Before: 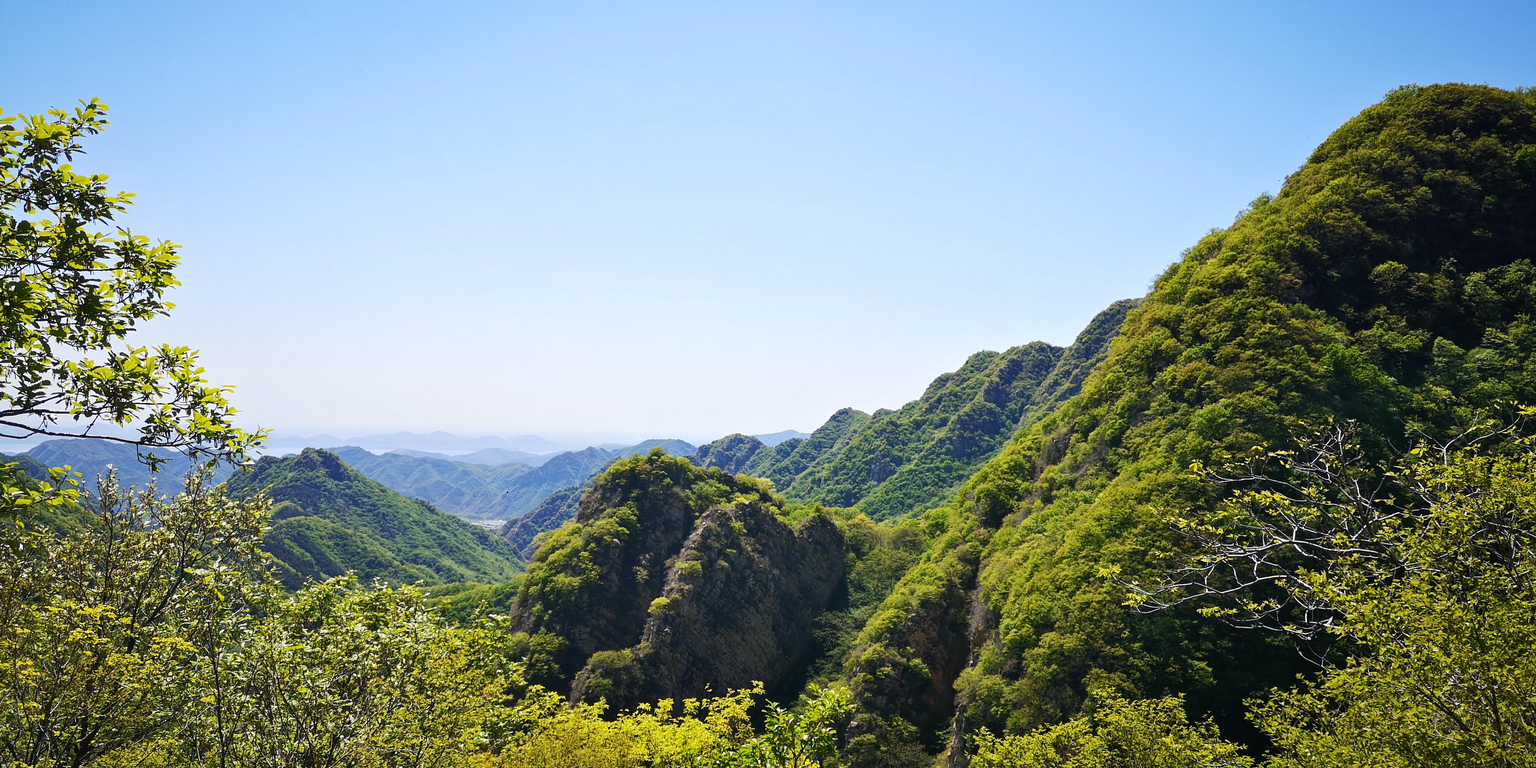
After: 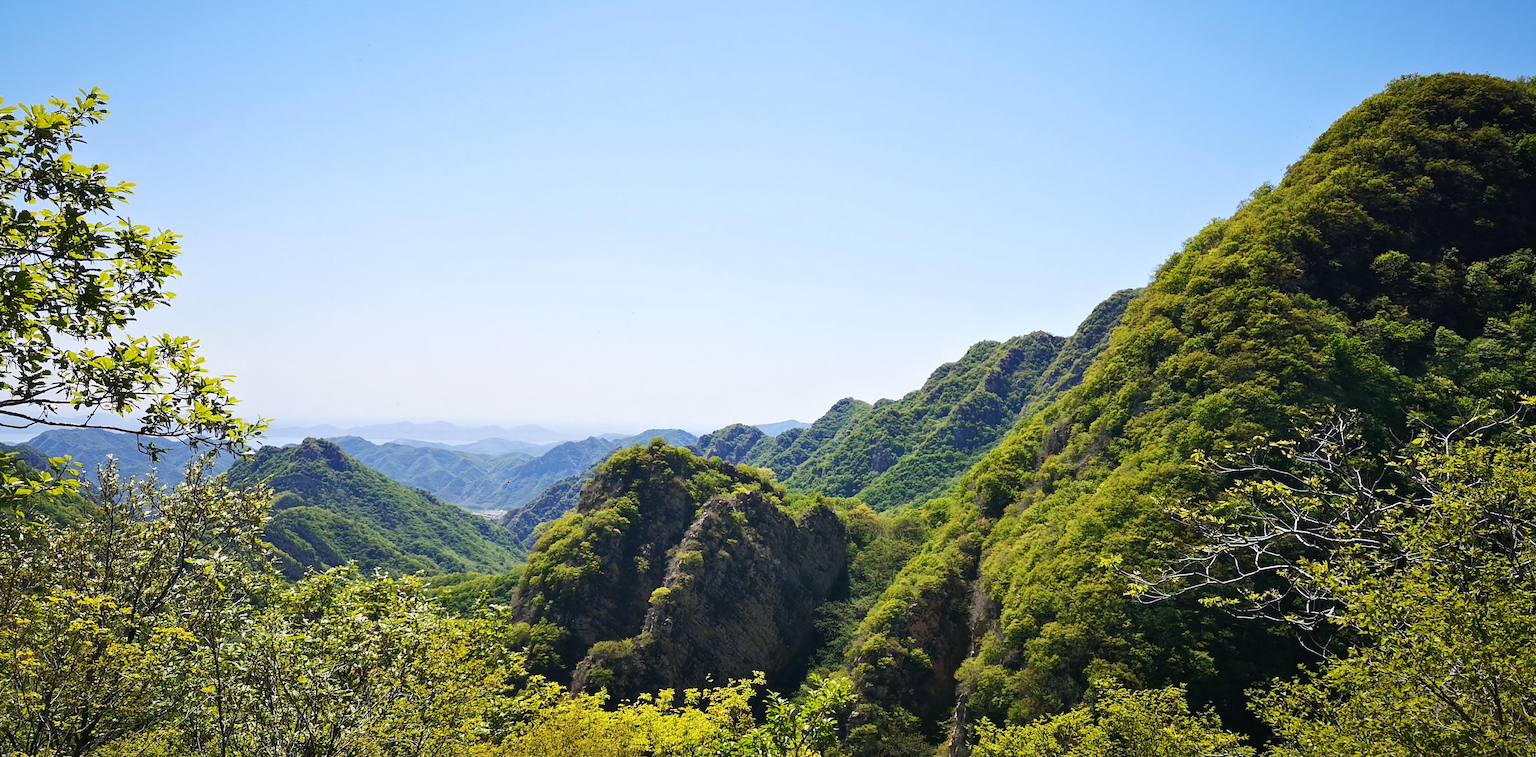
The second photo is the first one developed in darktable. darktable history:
crop: top 1.426%, right 0.1%
